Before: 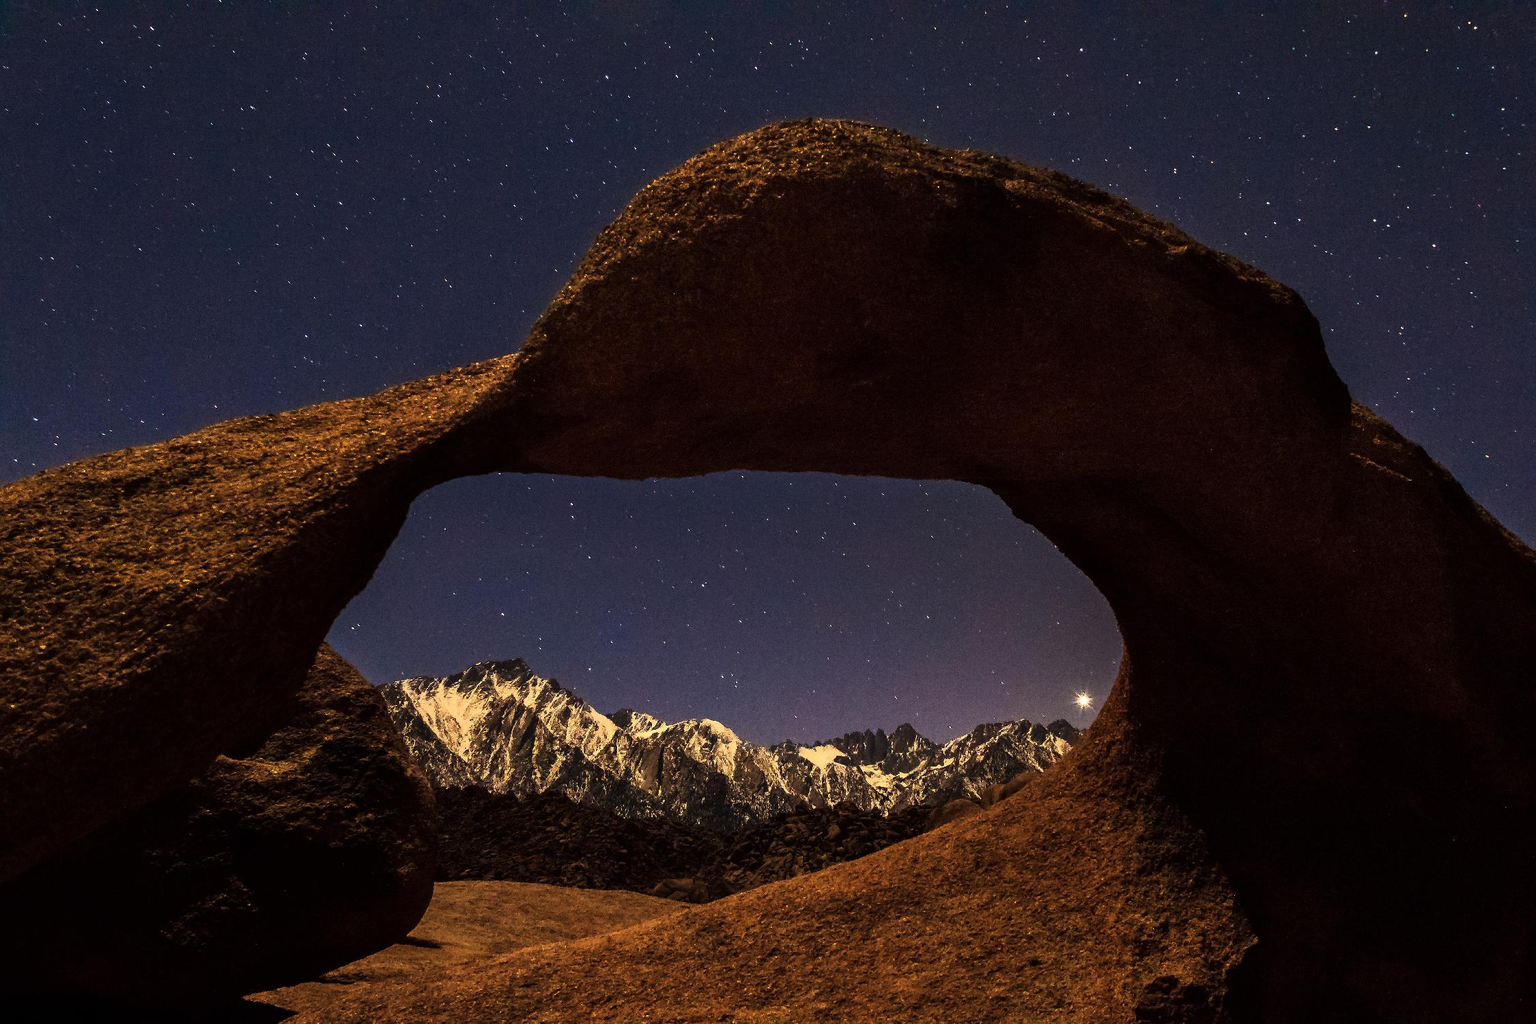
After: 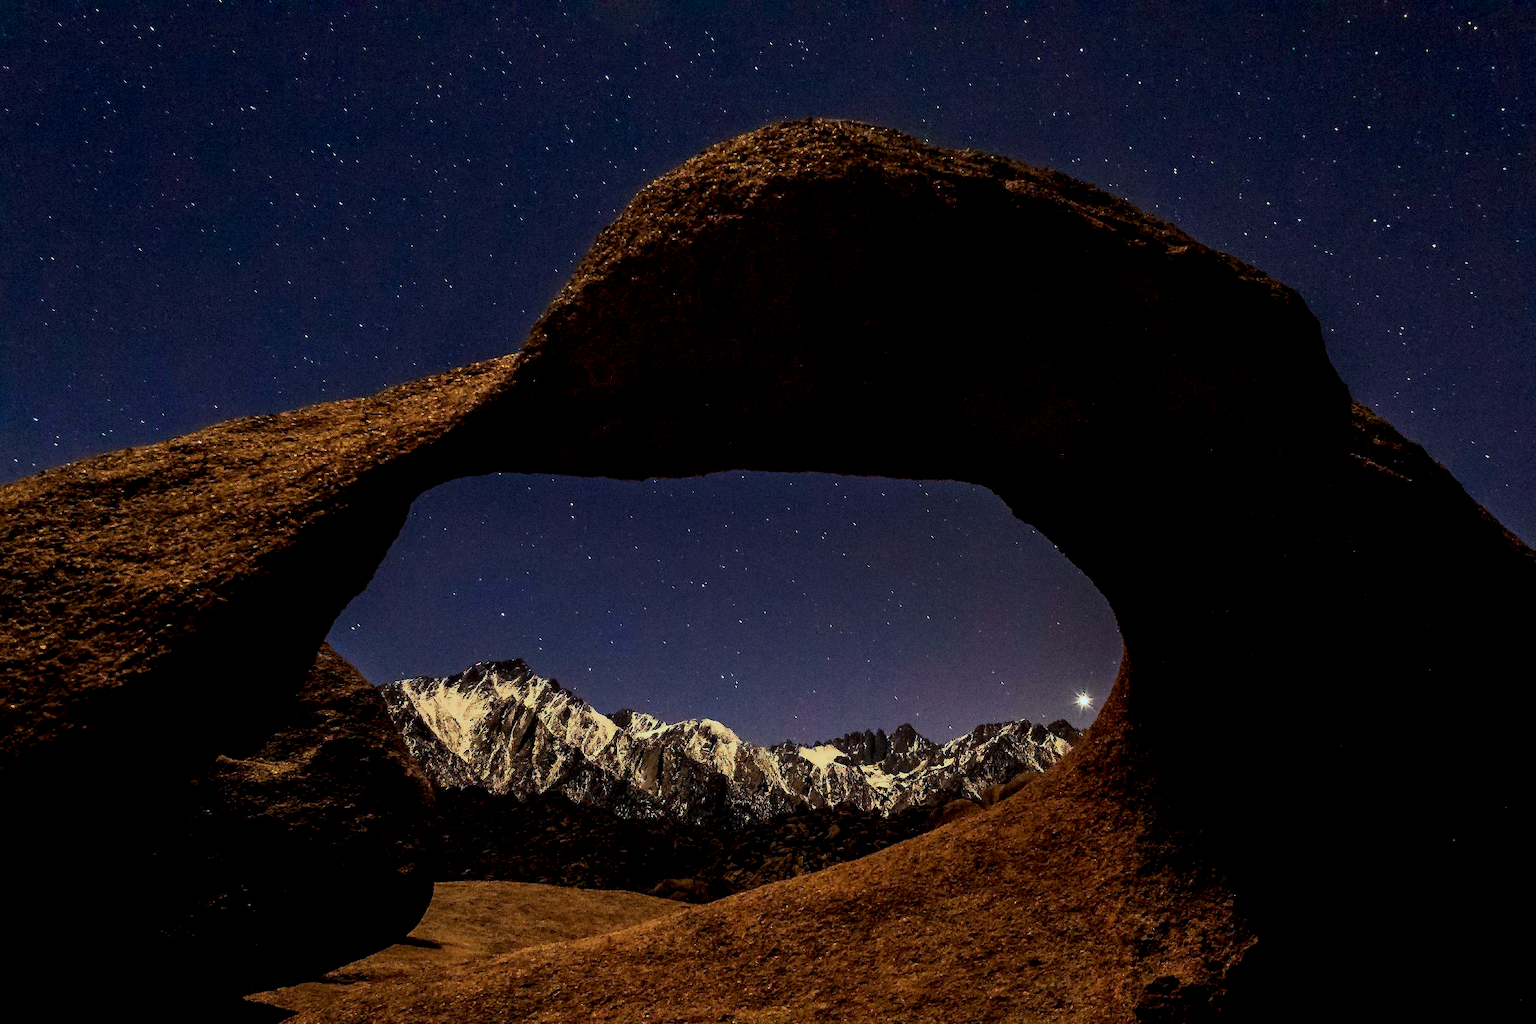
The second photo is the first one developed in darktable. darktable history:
exposure: black level correction 0.009, exposure -0.161 EV, compensate exposure bias true, compensate highlight preservation false
color calibration: illuminant F (fluorescent), F source F9 (Cool White Deluxe 4150 K) – high CRI, x 0.375, y 0.373, temperature 4158.15 K
